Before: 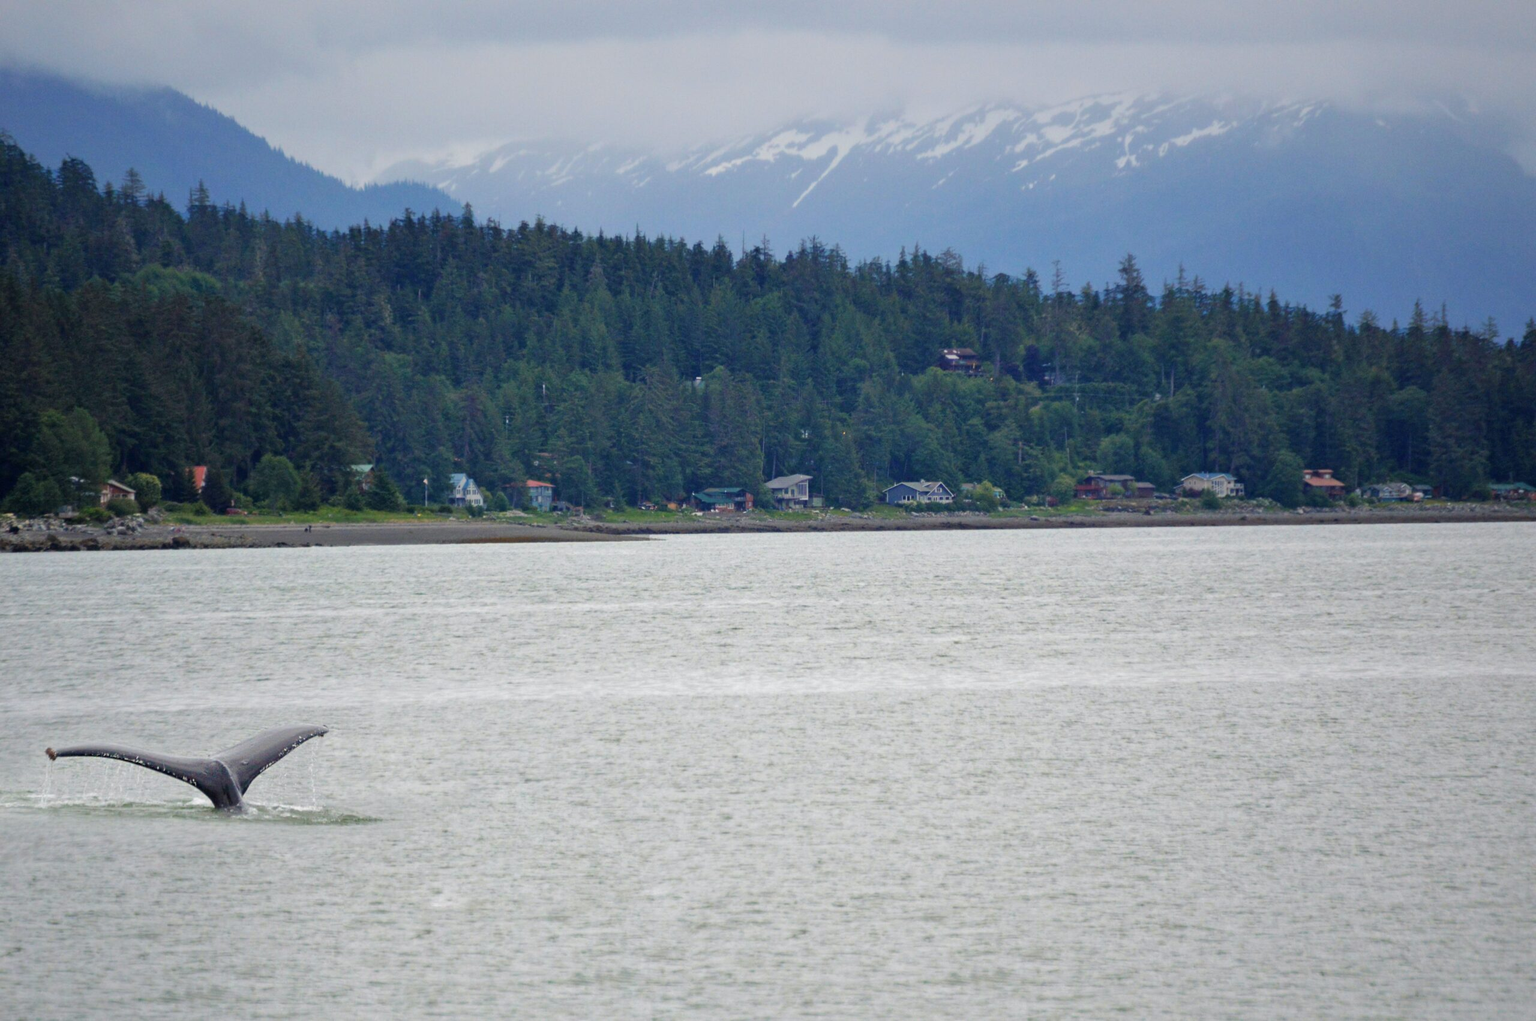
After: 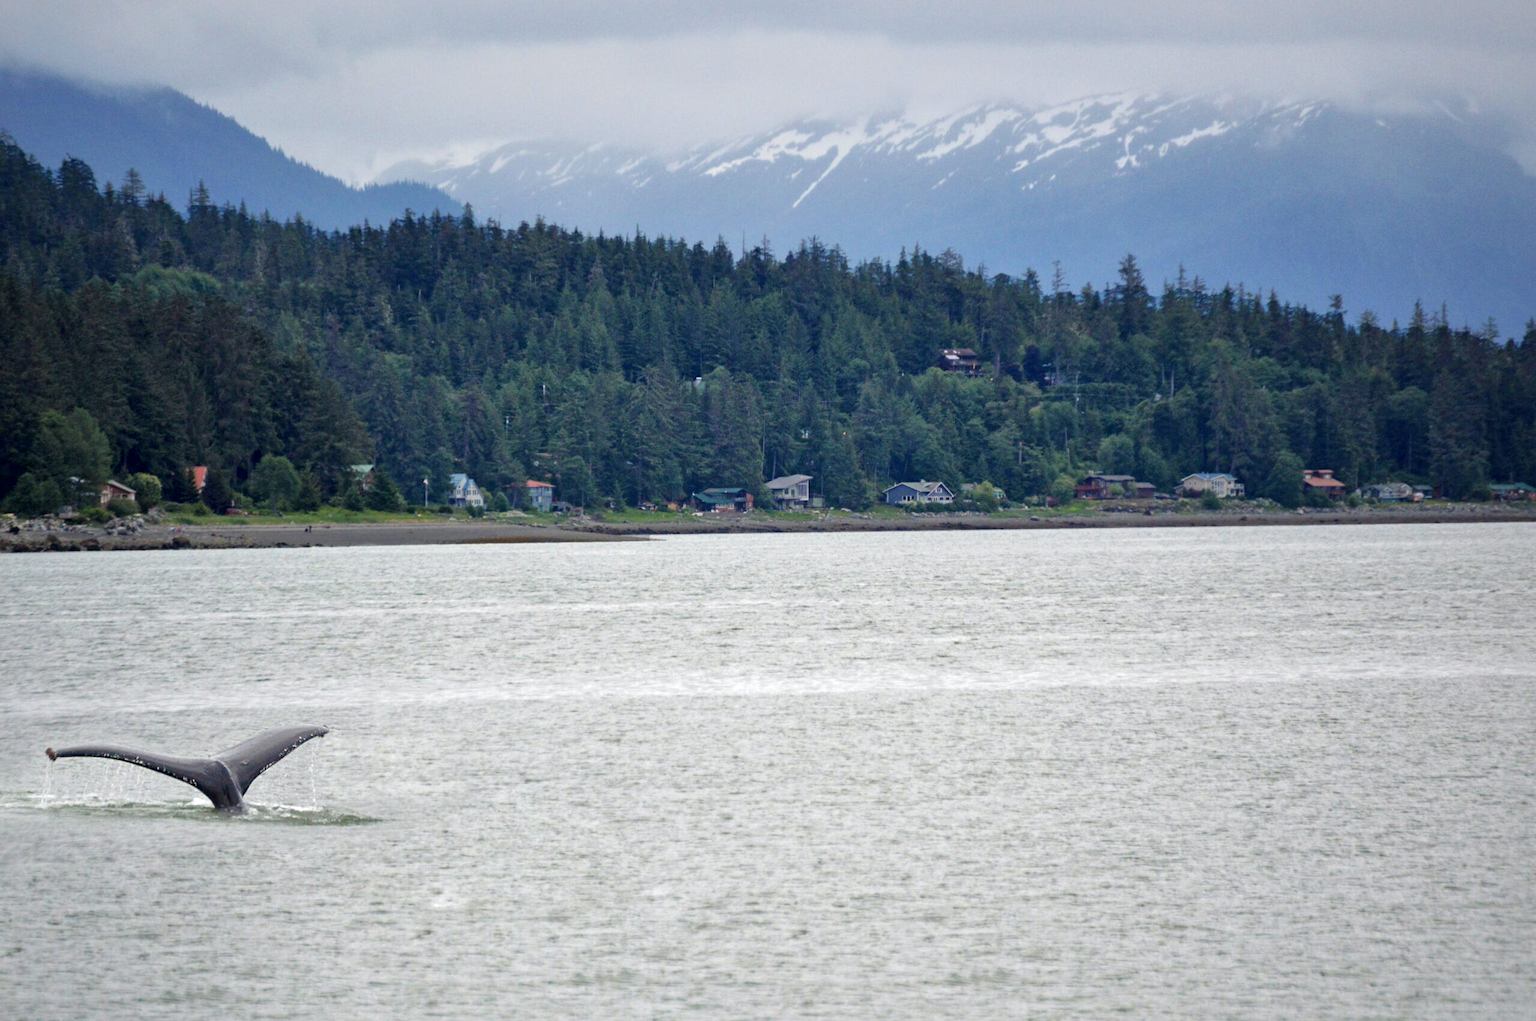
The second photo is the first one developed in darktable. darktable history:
local contrast: mode bilateral grid, contrast 20, coarseness 100, detail 150%, midtone range 0.2
shadows and highlights: shadows -12.5, white point adjustment 4, highlights 28.33
